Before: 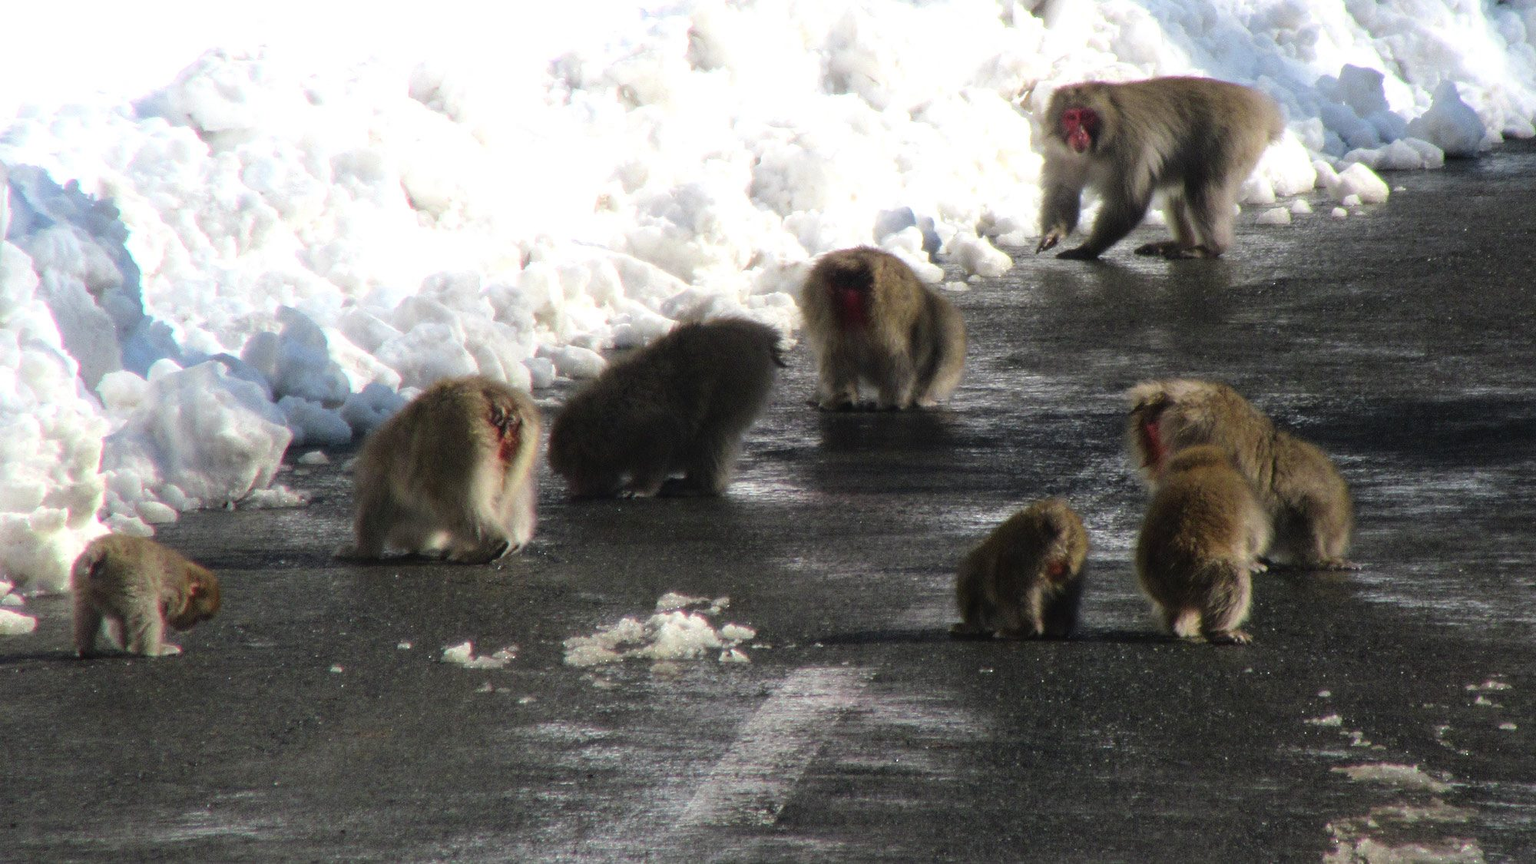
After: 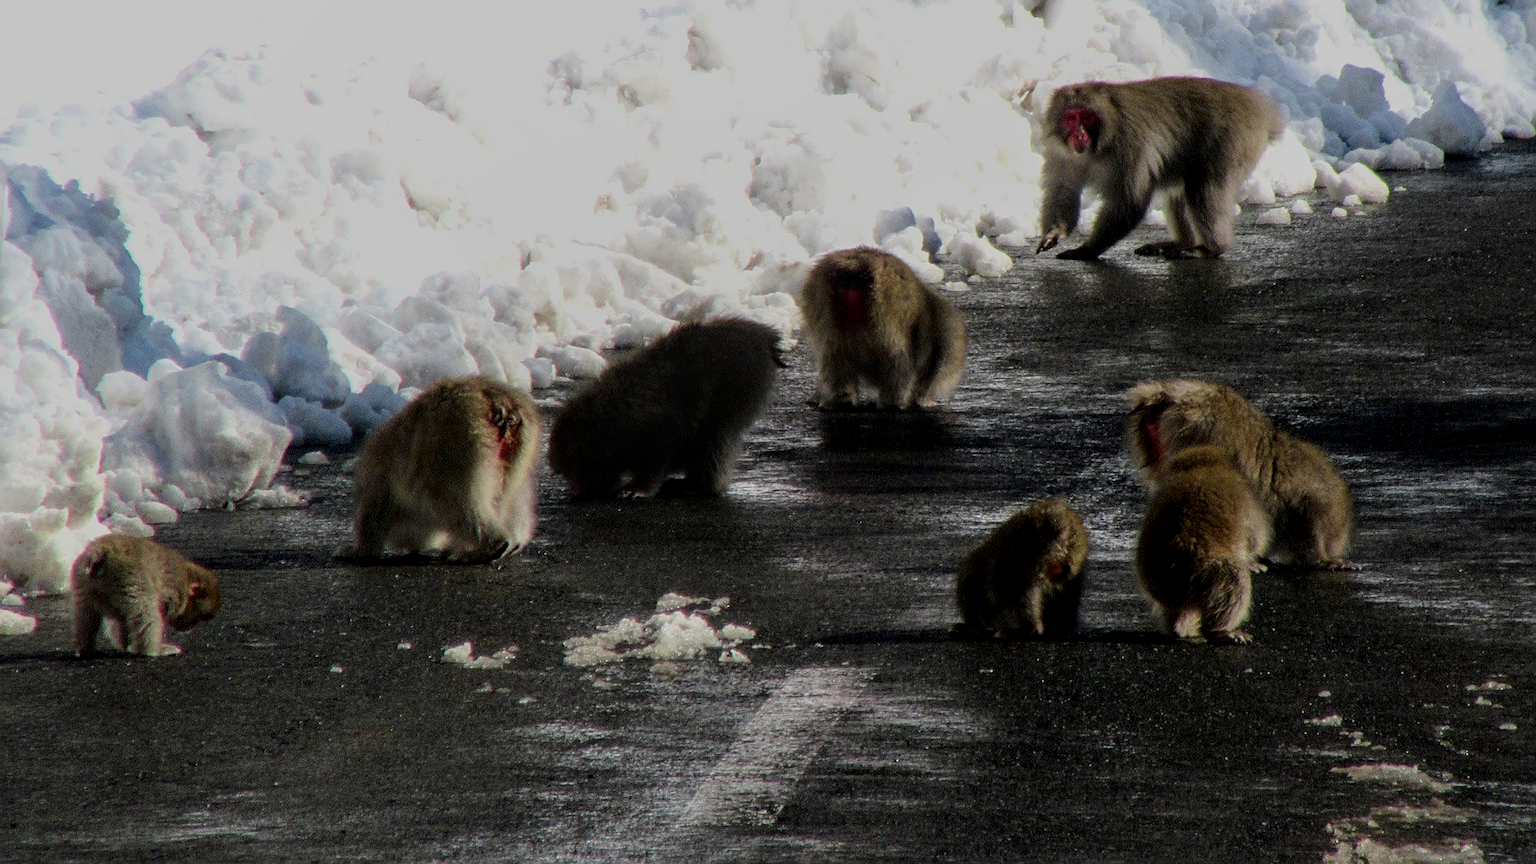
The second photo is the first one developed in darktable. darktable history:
filmic rgb: black relative exposure -7.65 EV, white relative exposure 4.56 EV, hardness 3.61
sharpen: on, module defaults
contrast brightness saturation: brightness -0.2, saturation 0.08
local contrast: on, module defaults
